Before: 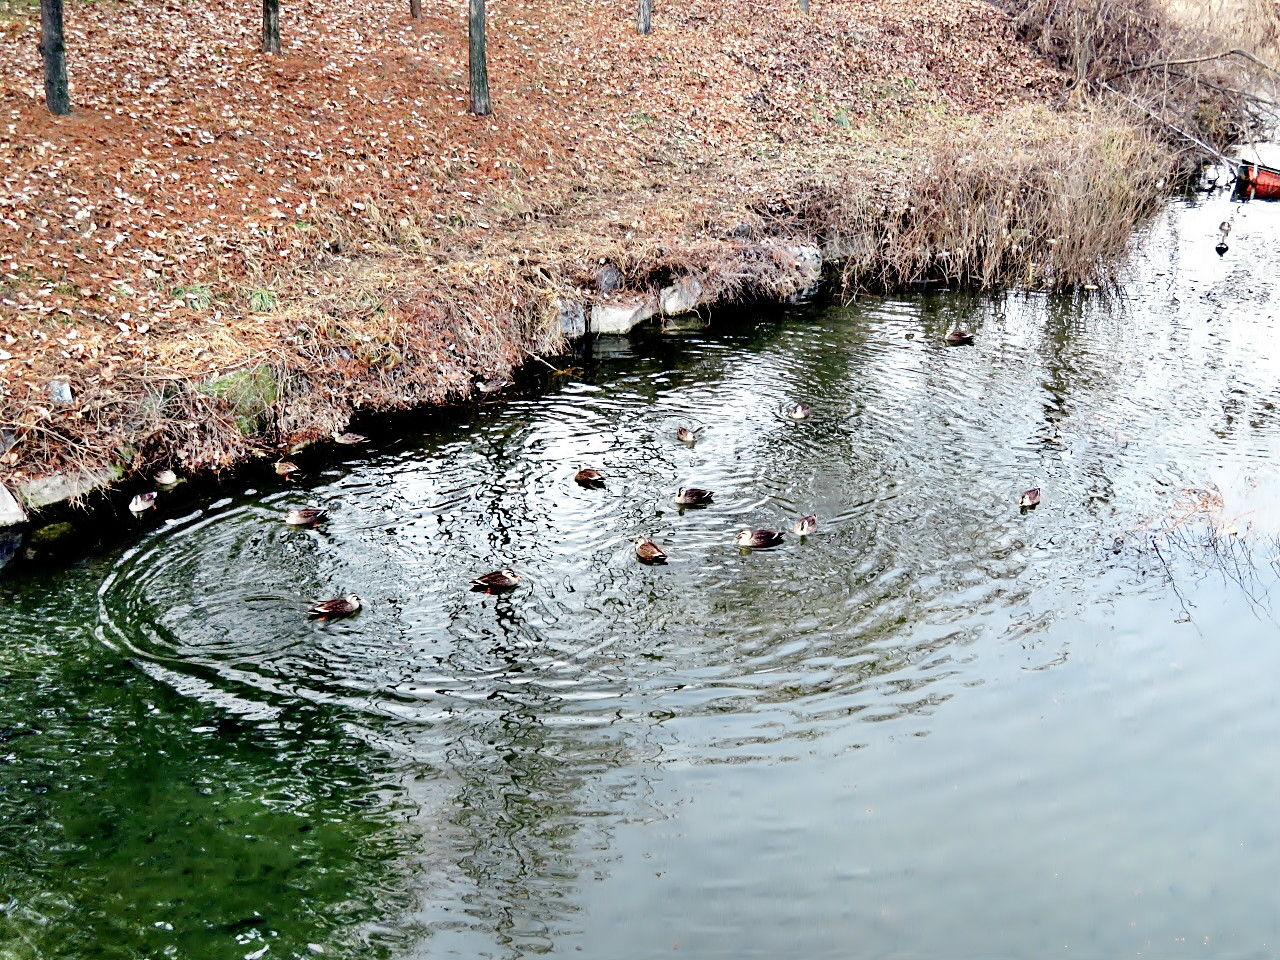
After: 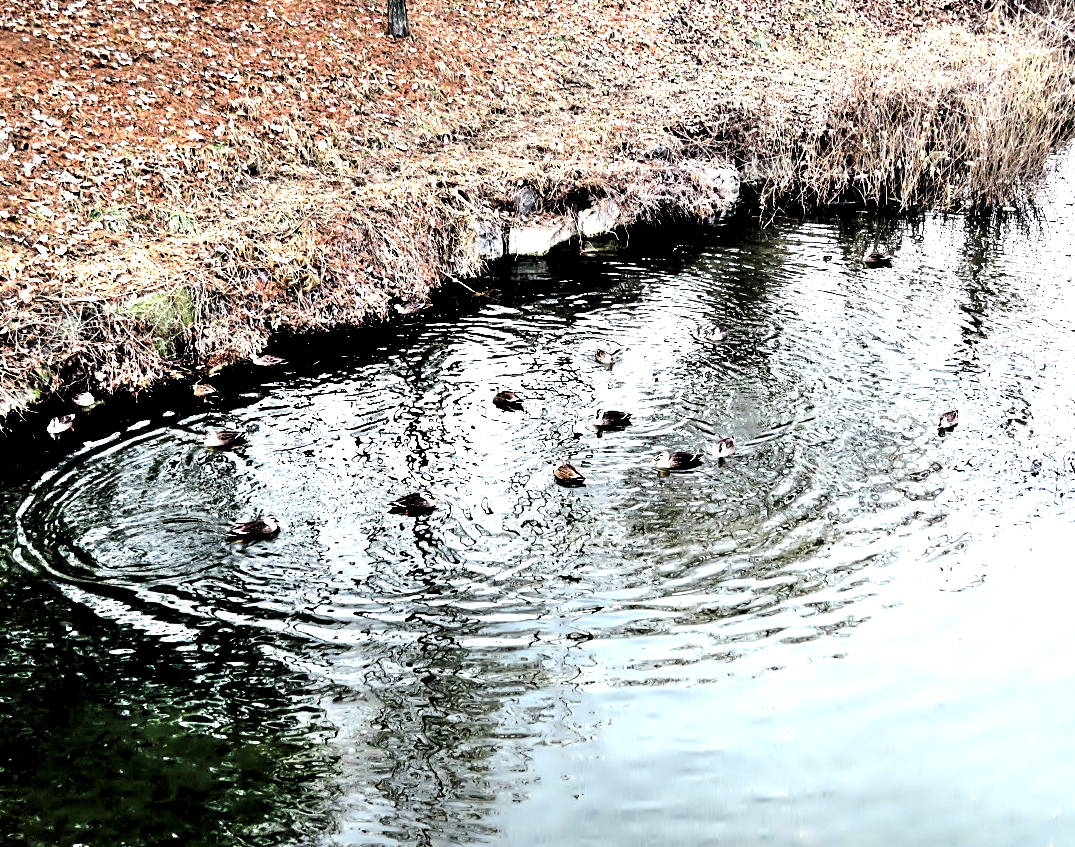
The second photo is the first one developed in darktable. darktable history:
crop: left 6.446%, top 8.188%, right 9.538%, bottom 3.548%
levels: levels [0.116, 0.574, 1]
tone equalizer: -8 EV -1.08 EV, -7 EV -1.01 EV, -6 EV -0.867 EV, -5 EV -0.578 EV, -3 EV 0.578 EV, -2 EV 0.867 EV, -1 EV 1.01 EV, +0 EV 1.08 EV, edges refinement/feathering 500, mask exposure compensation -1.57 EV, preserve details no
